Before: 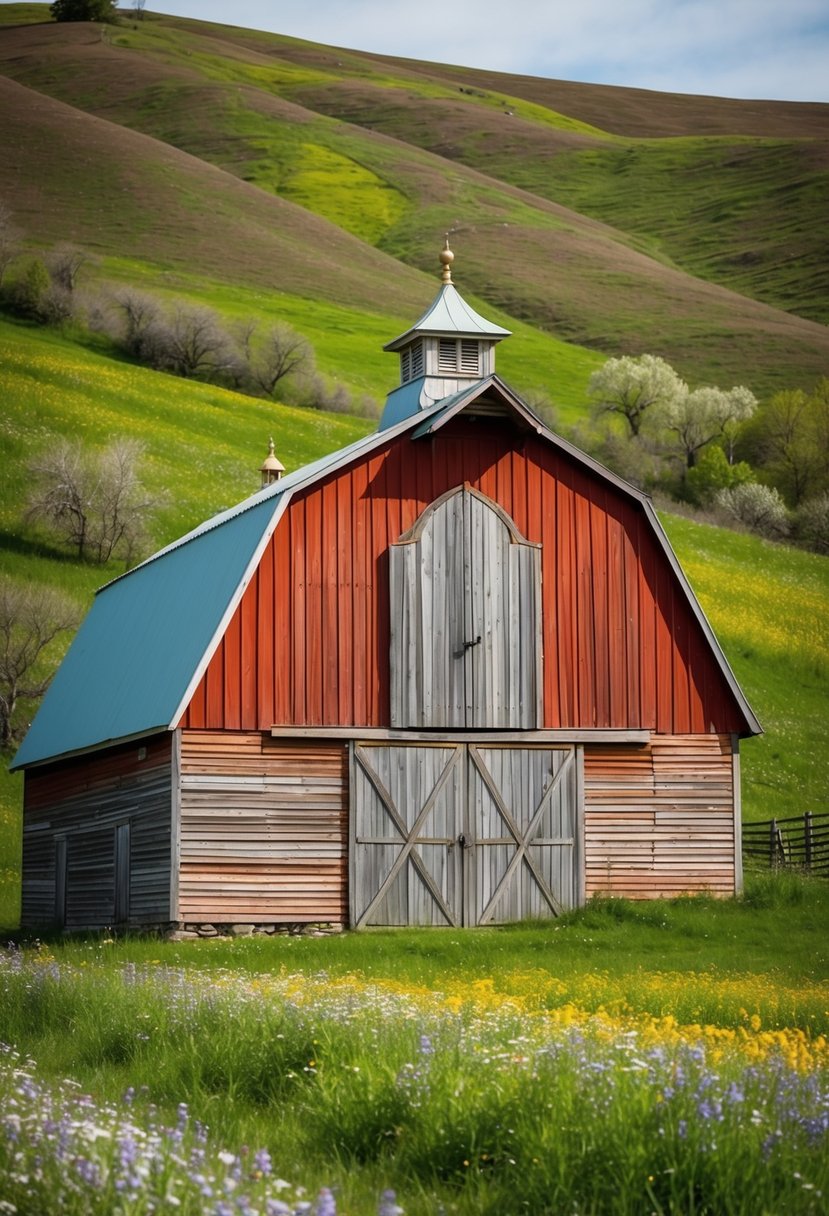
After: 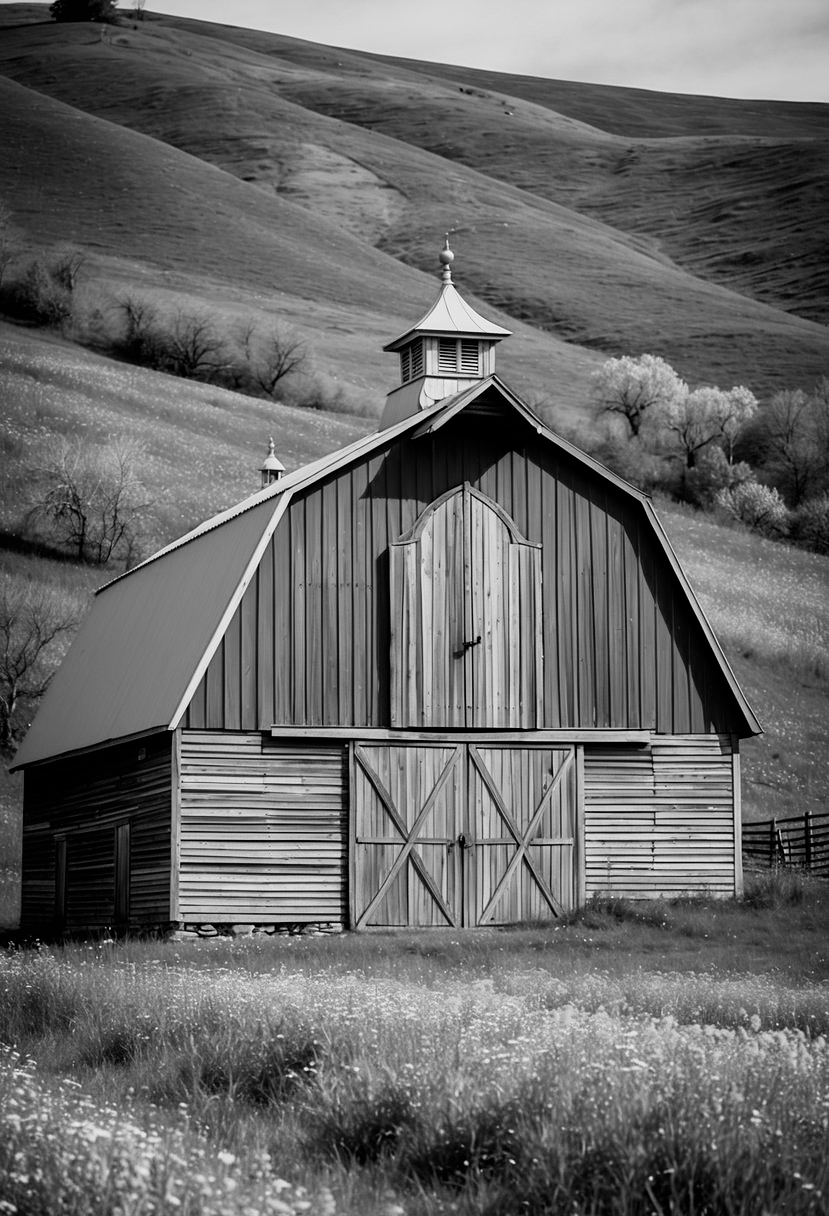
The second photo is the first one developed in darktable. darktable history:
monochrome: on, module defaults
filmic rgb: black relative exposure -16 EV, white relative exposure 6.29 EV, hardness 5.1, contrast 1.35
sharpen: amount 0.2
